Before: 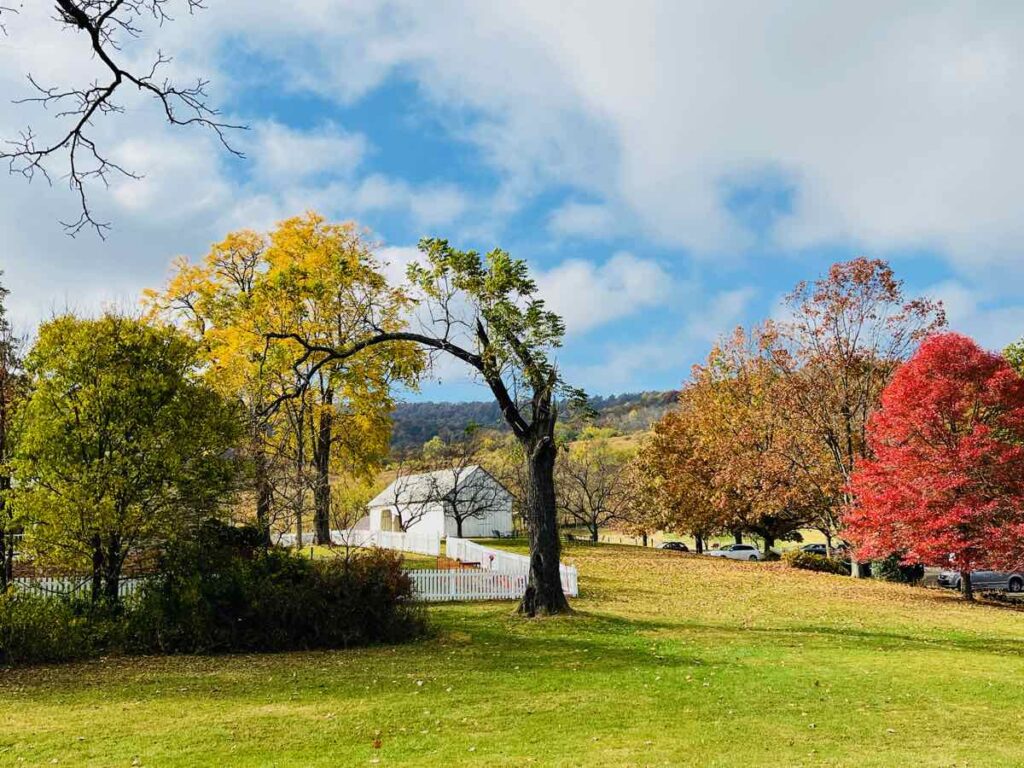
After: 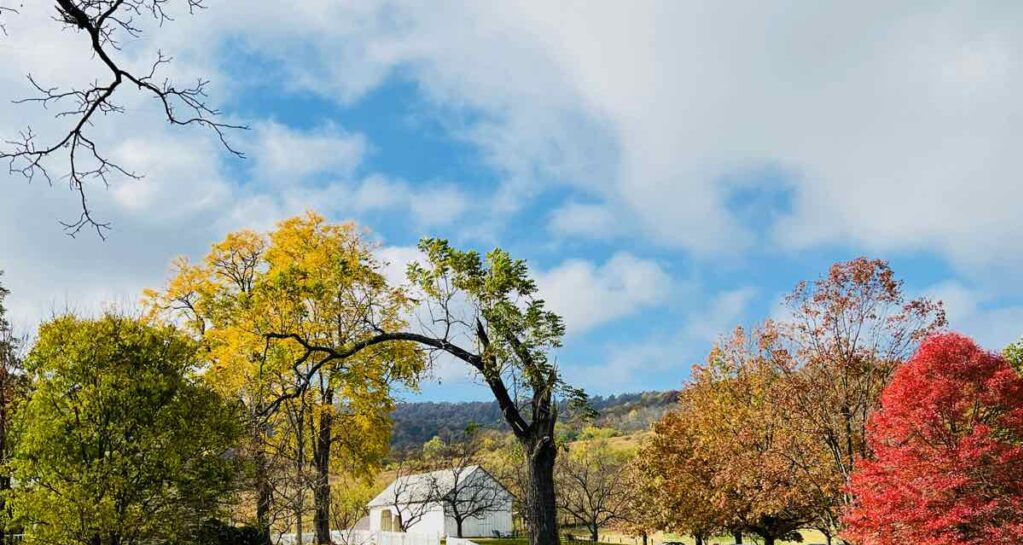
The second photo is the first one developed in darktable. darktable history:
crop: right 0.001%, bottom 28.91%
